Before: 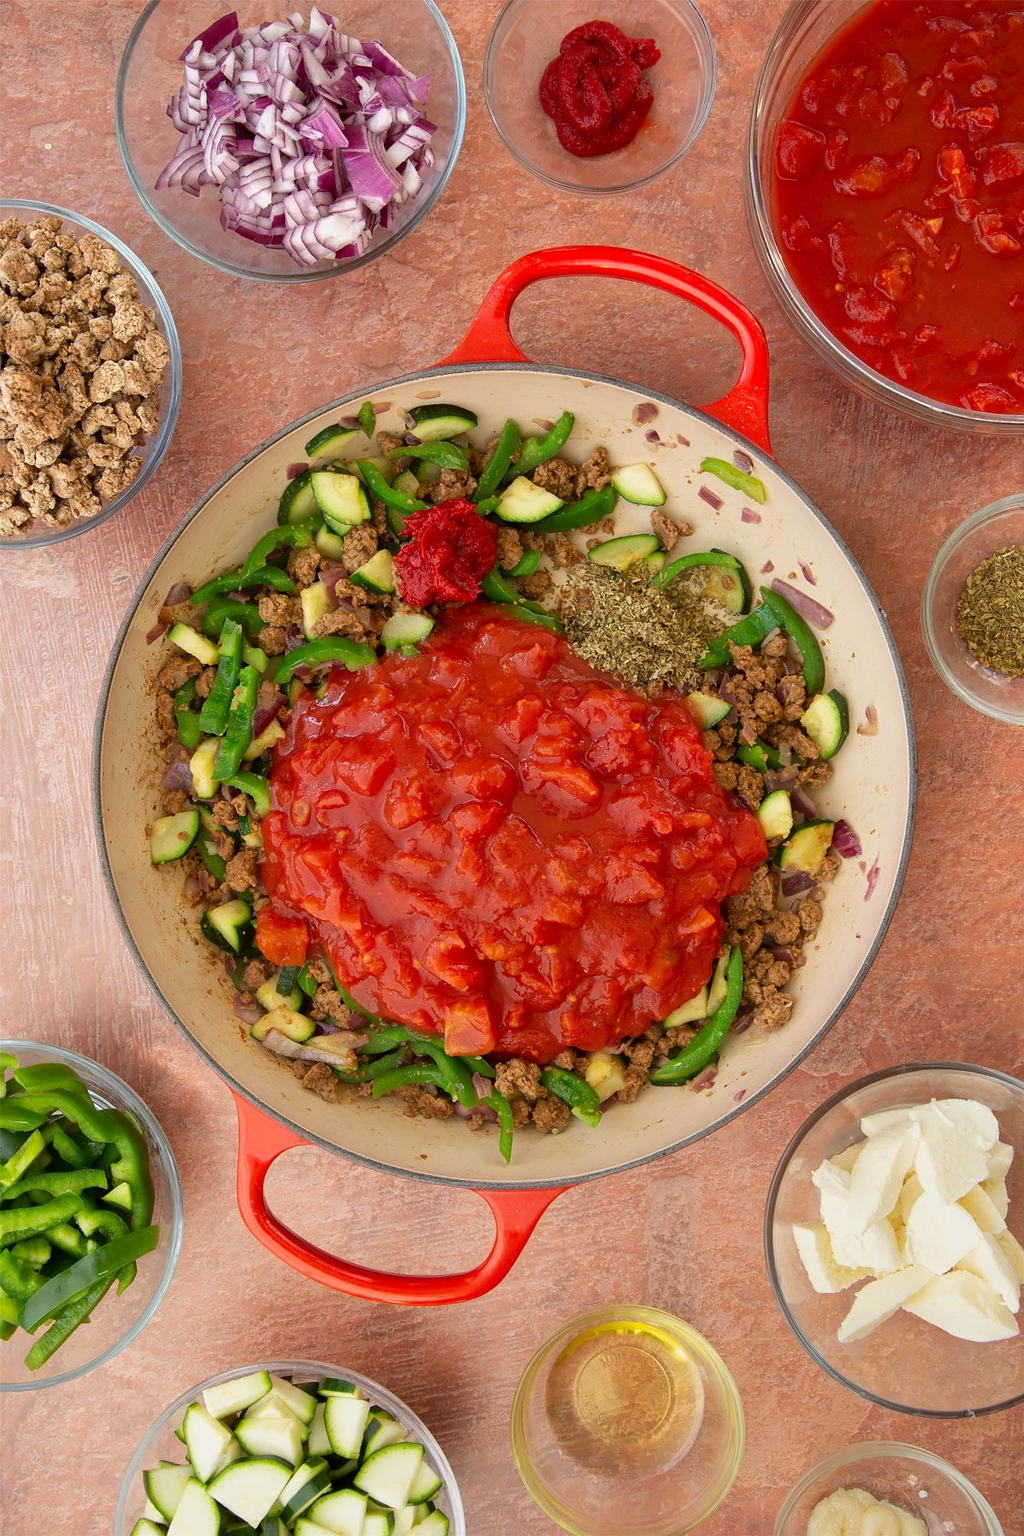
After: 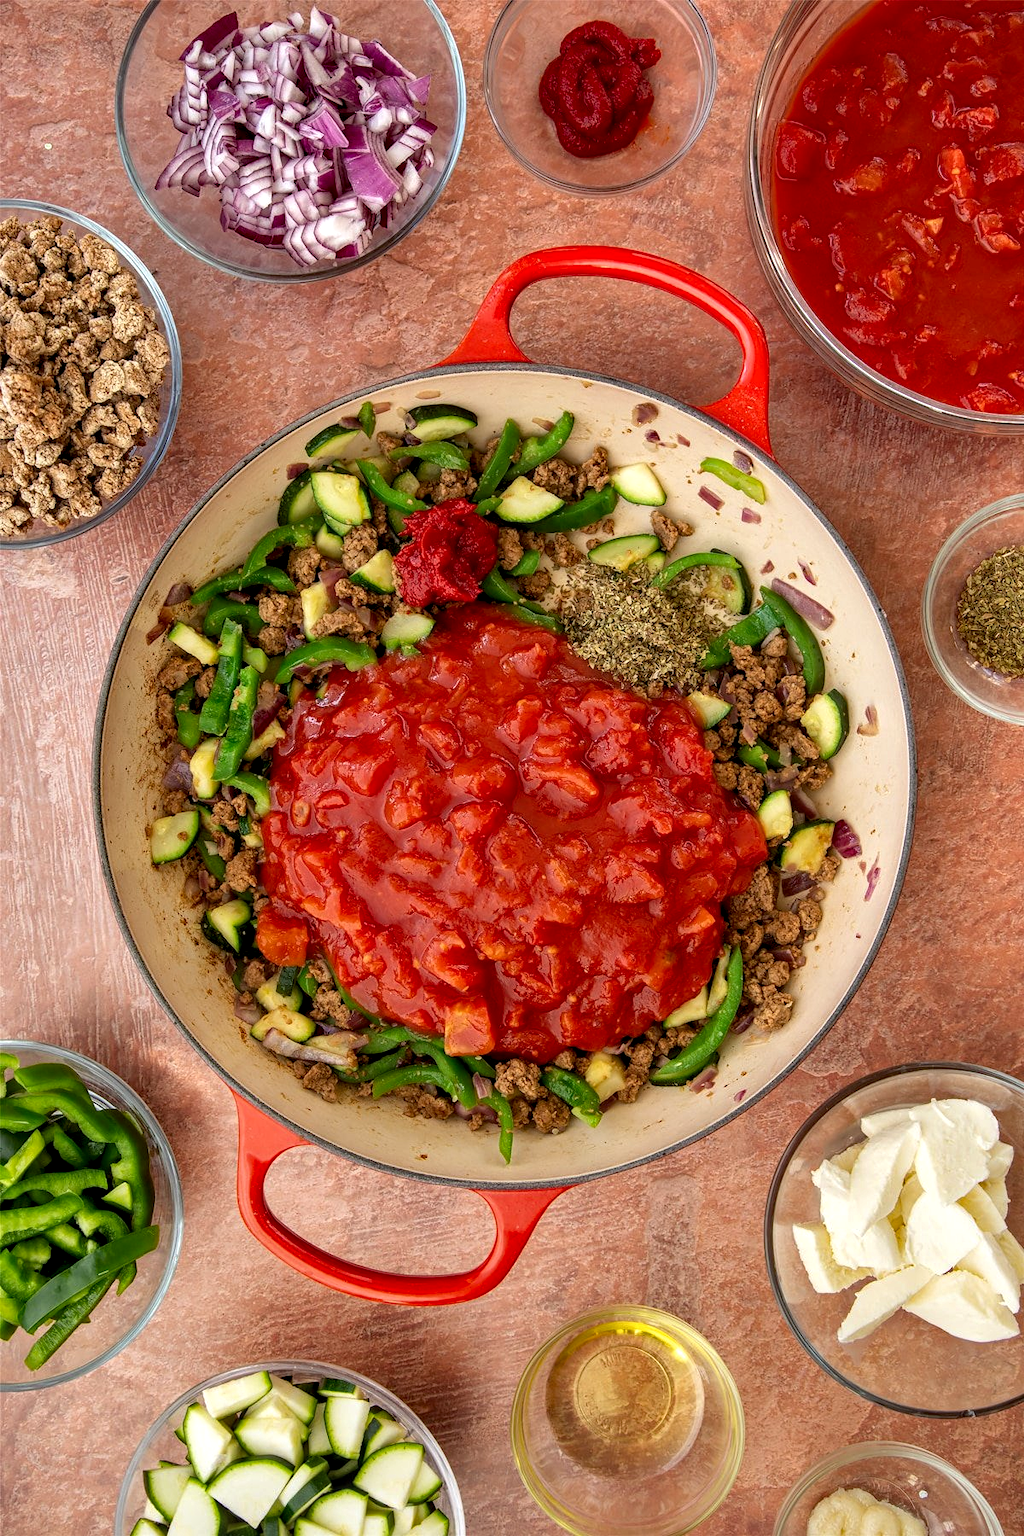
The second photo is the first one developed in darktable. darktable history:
haze removal: compatibility mode true, adaptive false
local contrast: detail 150%
shadows and highlights: low approximation 0.01, soften with gaussian
